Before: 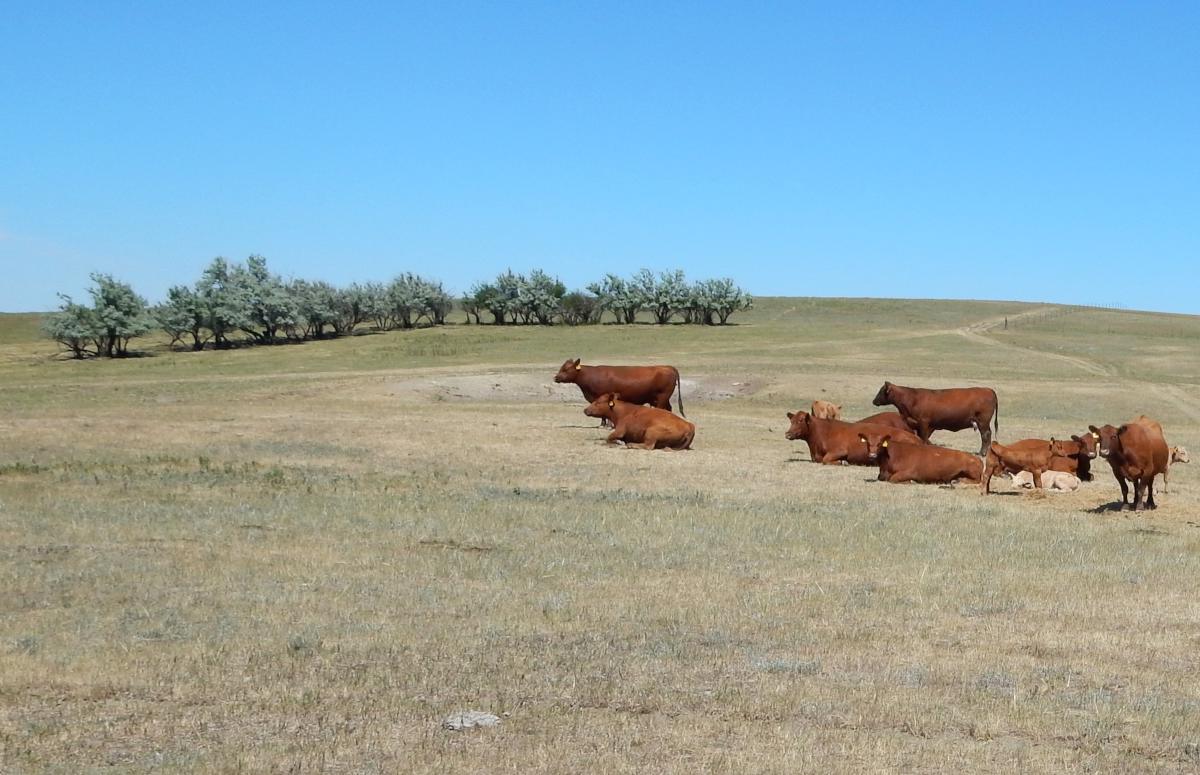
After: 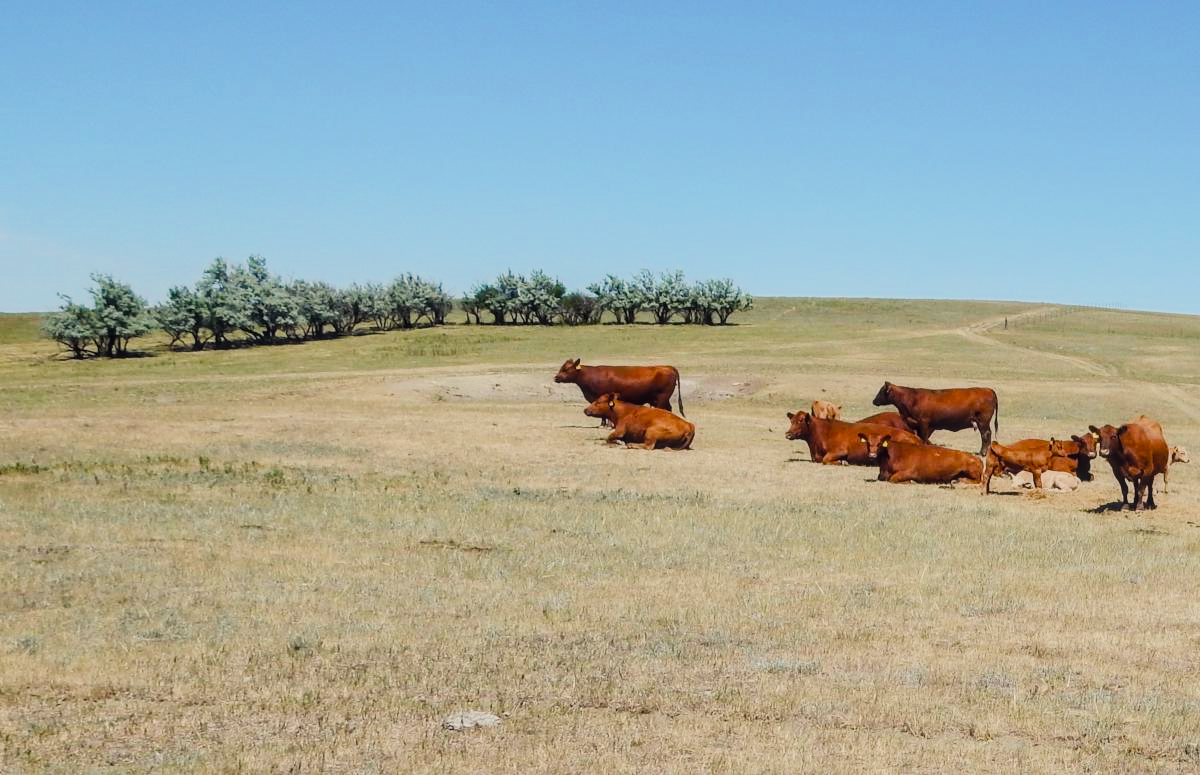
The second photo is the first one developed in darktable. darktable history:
tone equalizer: -8 EV -0.75 EV, -7 EV -0.7 EV, -6 EV -0.6 EV, -5 EV -0.4 EV, -3 EV 0.4 EV, -2 EV 0.6 EV, -1 EV 0.7 EV, +0 EV 0.75 EV, edges refinement/feathering 500, mask exposure compensation -1.57 EV, preserve details no
filmic rgb: black relative exposure -7.15 EV, white relative exposure 5.36 EV, hardness 3.02
local contrast: on, module defaults
color balance rgb: shadows lift › chroma 3%, shadows lift › hue 280.8°, power › hue 330°, highlights gain › chroma 3%, highlights gain › hue 75.6°, global offset › luminance 1.5%, perceptual saturation grading › global saturation 20%, perceptual saturation grading › highlights -25%, perceptual saturation grading › shadows 50%, global vibrance 30%
